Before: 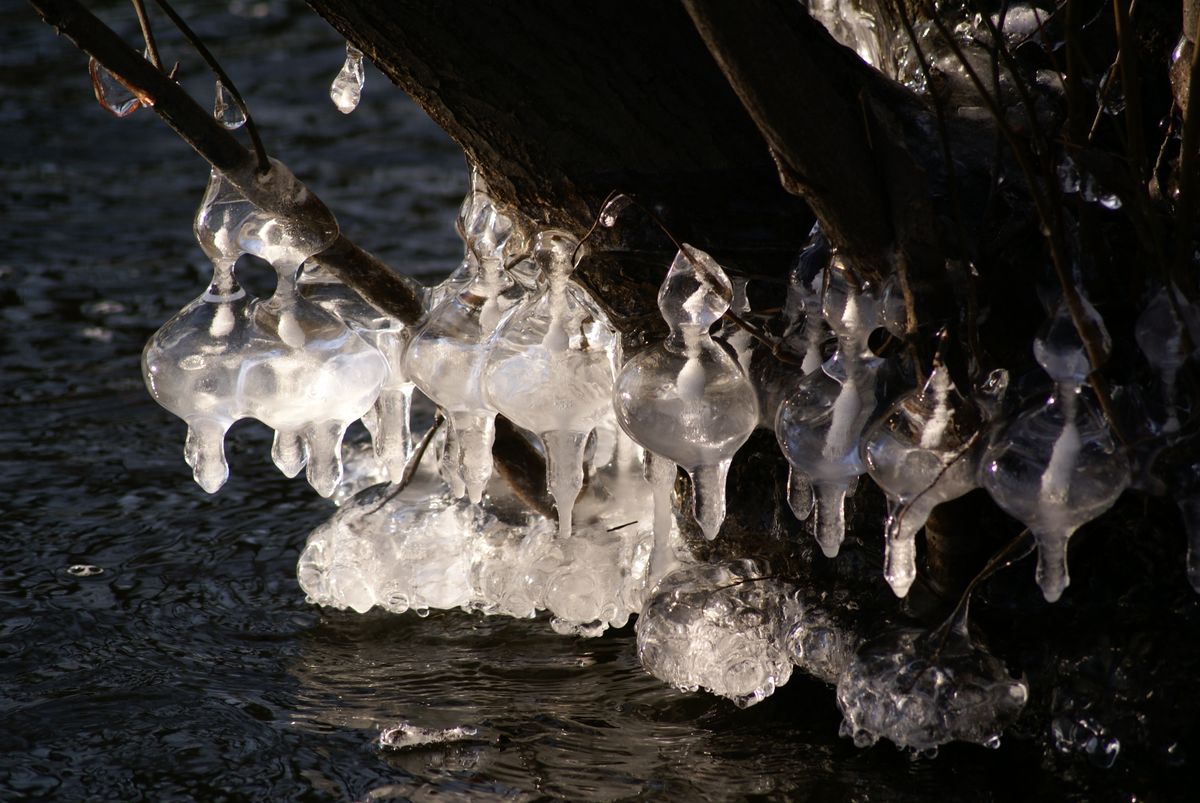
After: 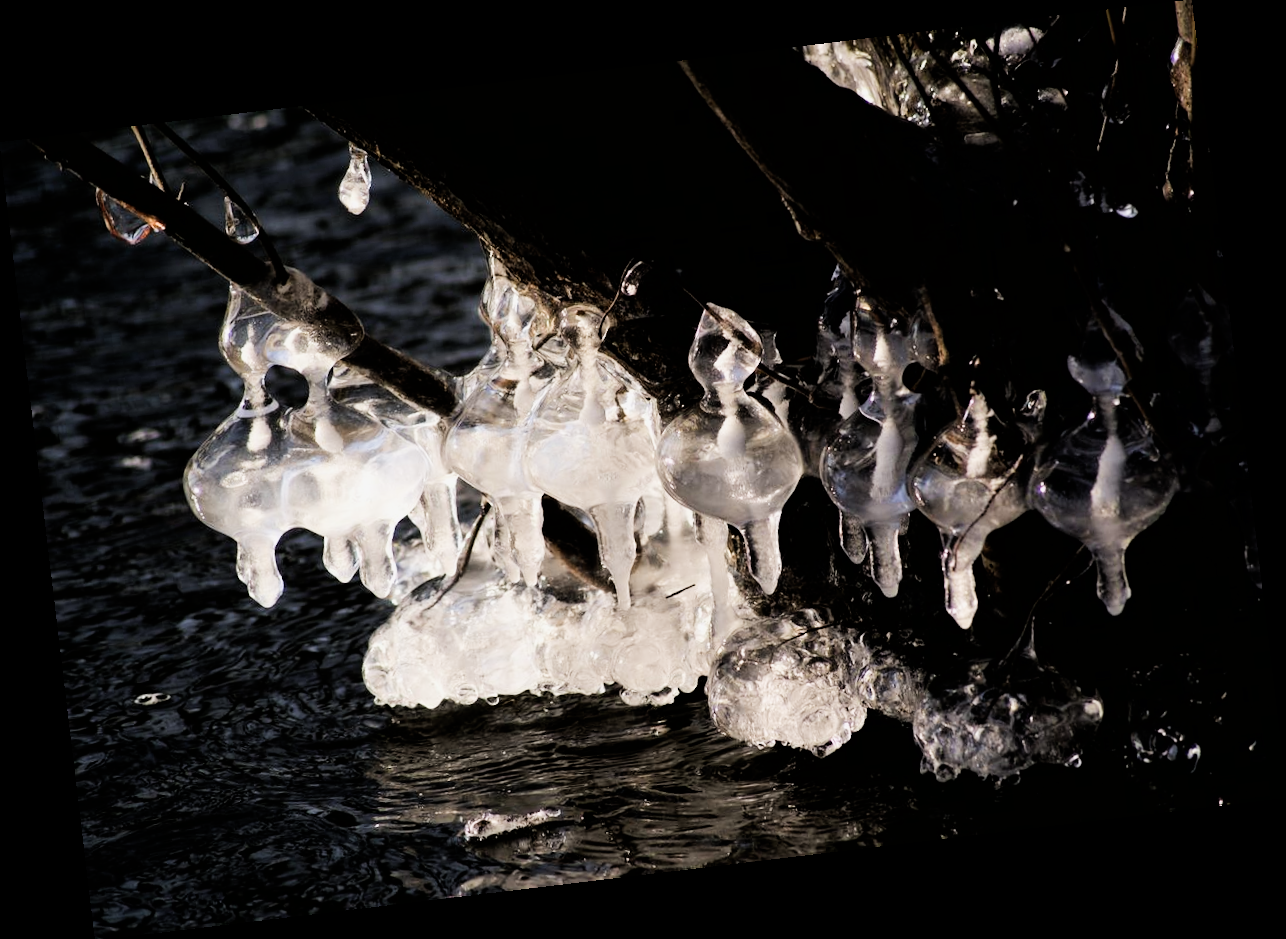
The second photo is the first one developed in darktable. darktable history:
rotate and perspective: rotation -6.83°, automatic cropping off
filmic rgb: black relative exposure -5 EV, hardness 2.88, contrast 1.3, highlights saturation mix -30%
exposure: black level correction 0, exposure 0.7 EV, compensate exposure bias true, compensate highlight preservation false
